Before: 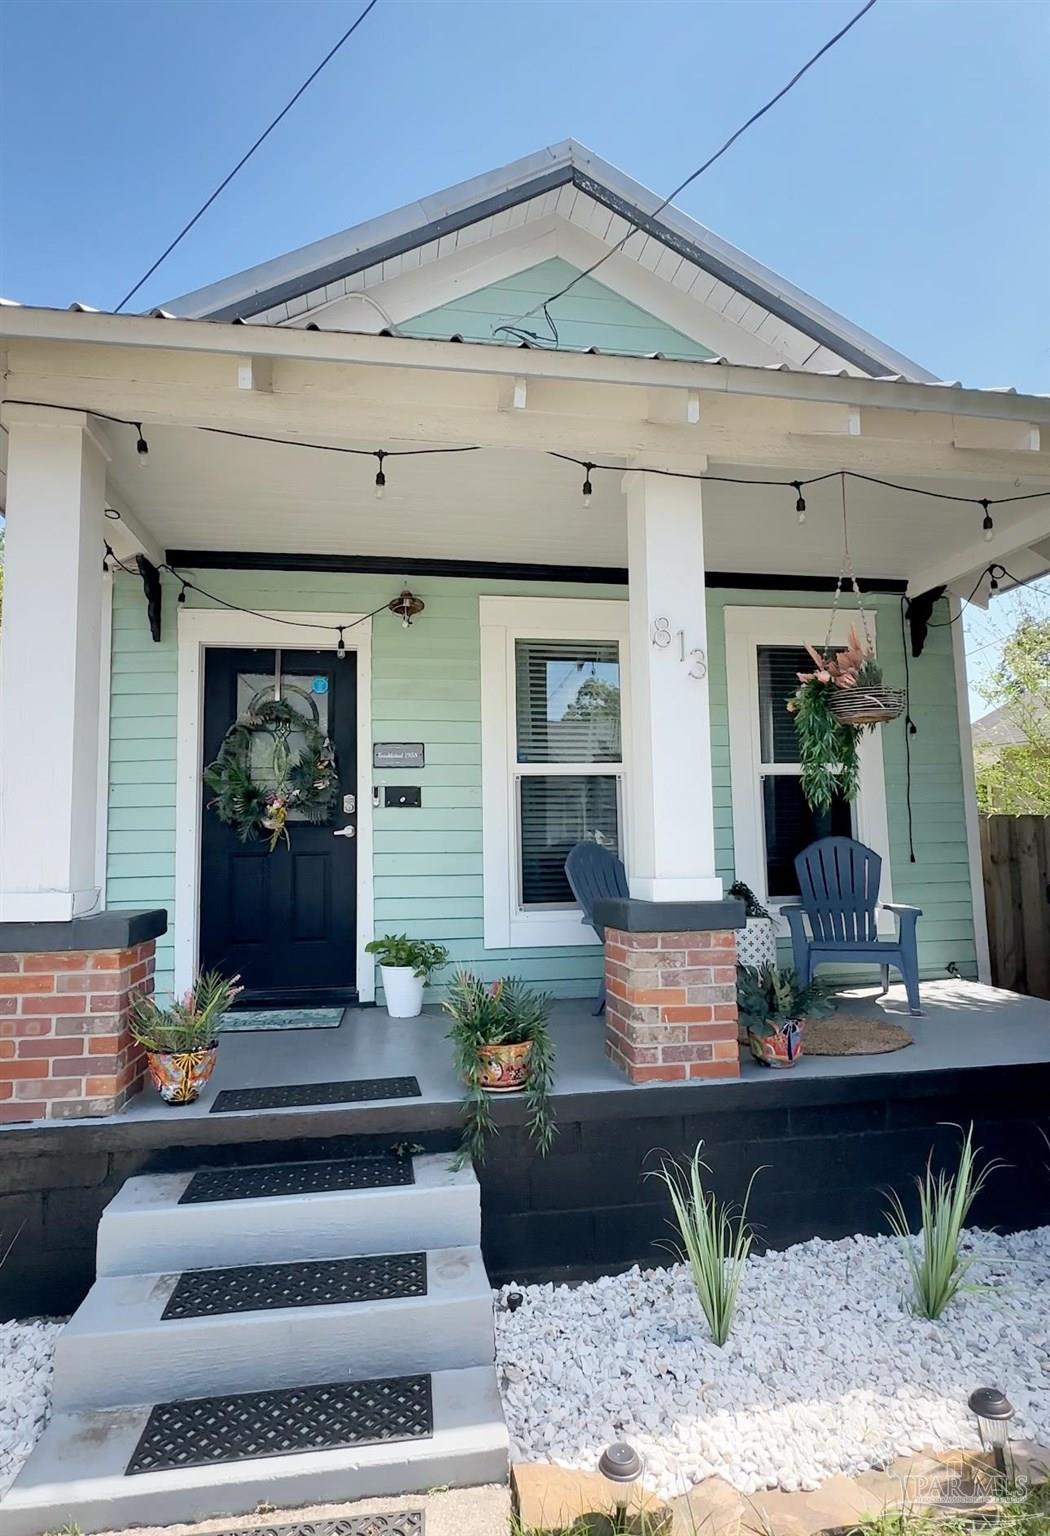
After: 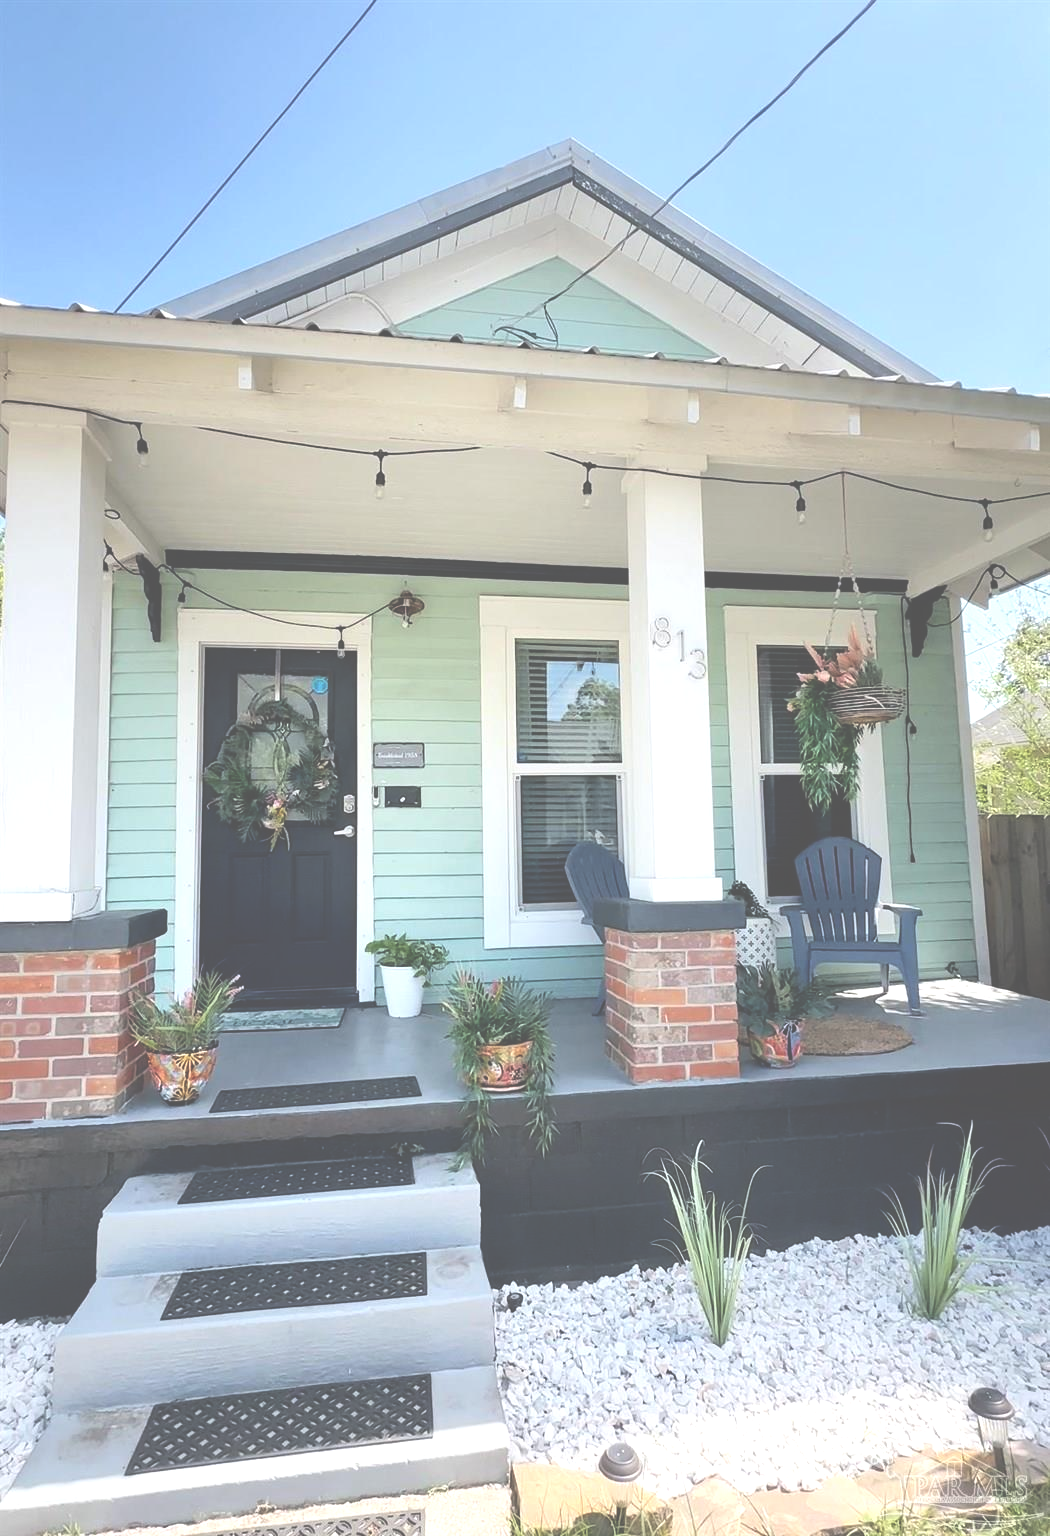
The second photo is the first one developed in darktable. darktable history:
exposure: black level correction -0.069, exposure 0.5 EV, compensate highlight preservation false
